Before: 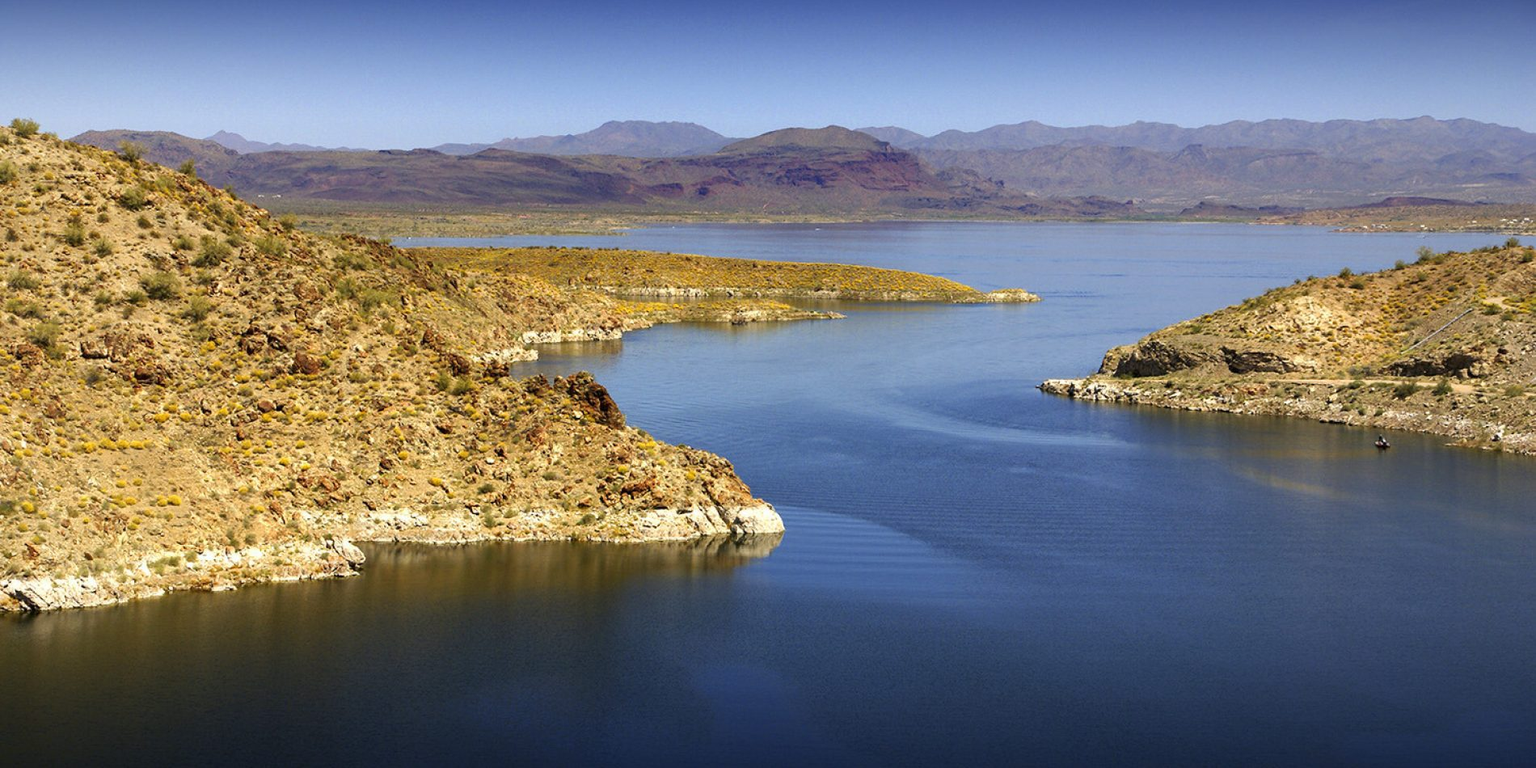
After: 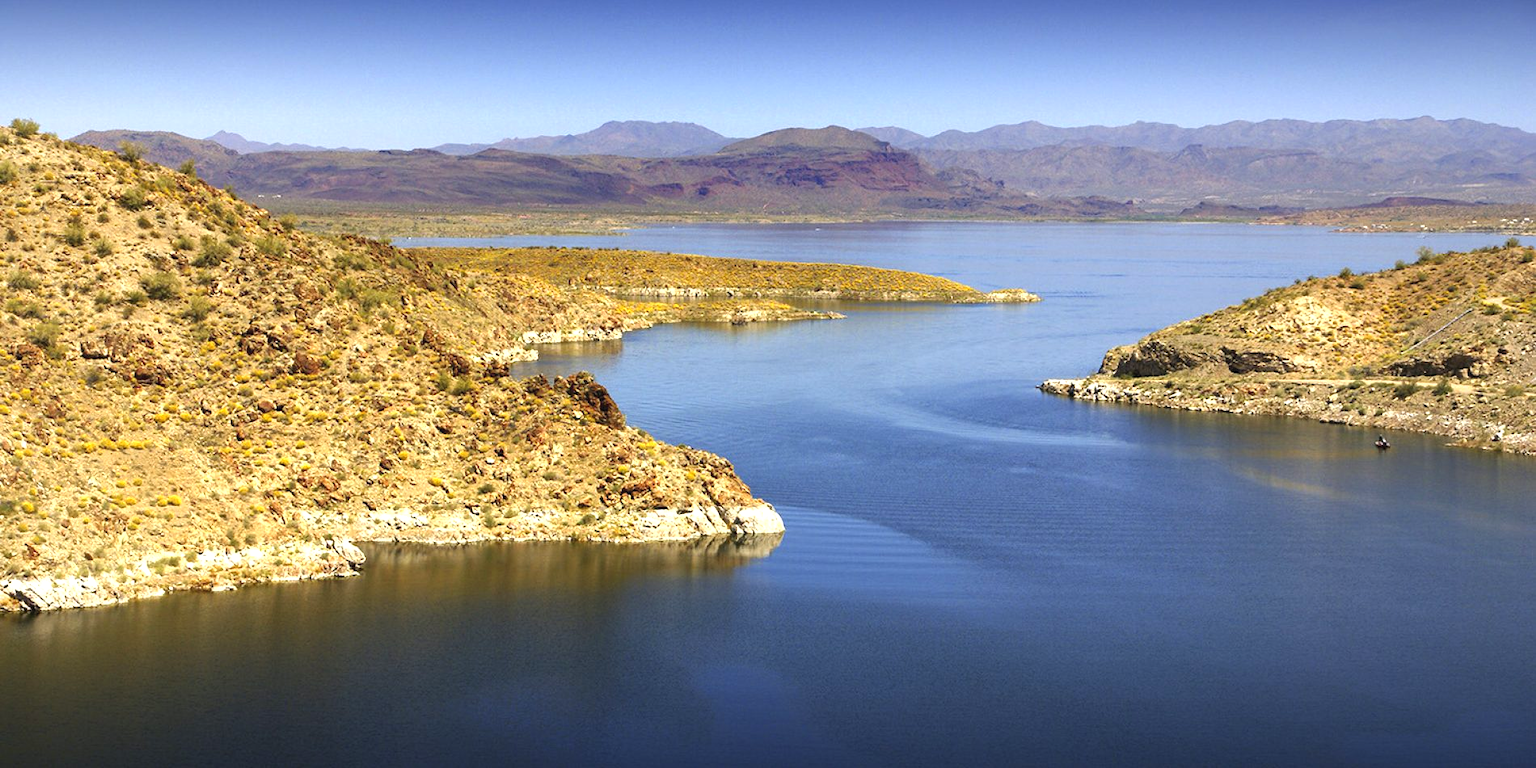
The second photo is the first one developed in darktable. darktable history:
exposure: black level correction -0.002, exposure 0.531 EV, compensate highlight preservation false
shadows and highlights: shadows 25.27, highlights -25.44
